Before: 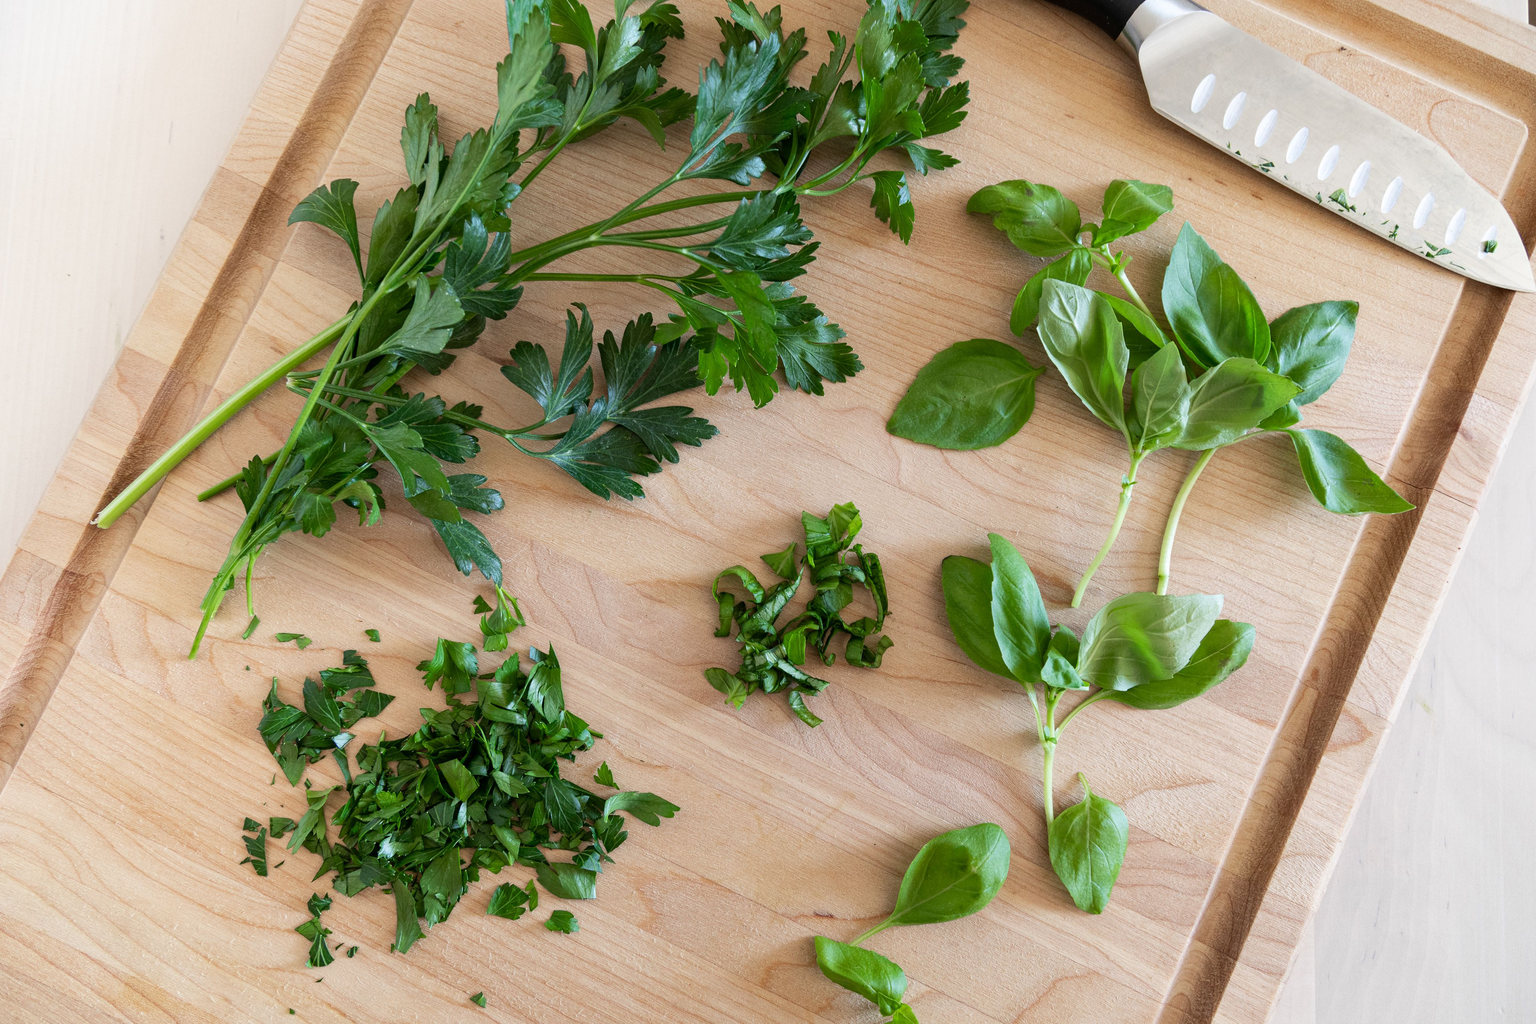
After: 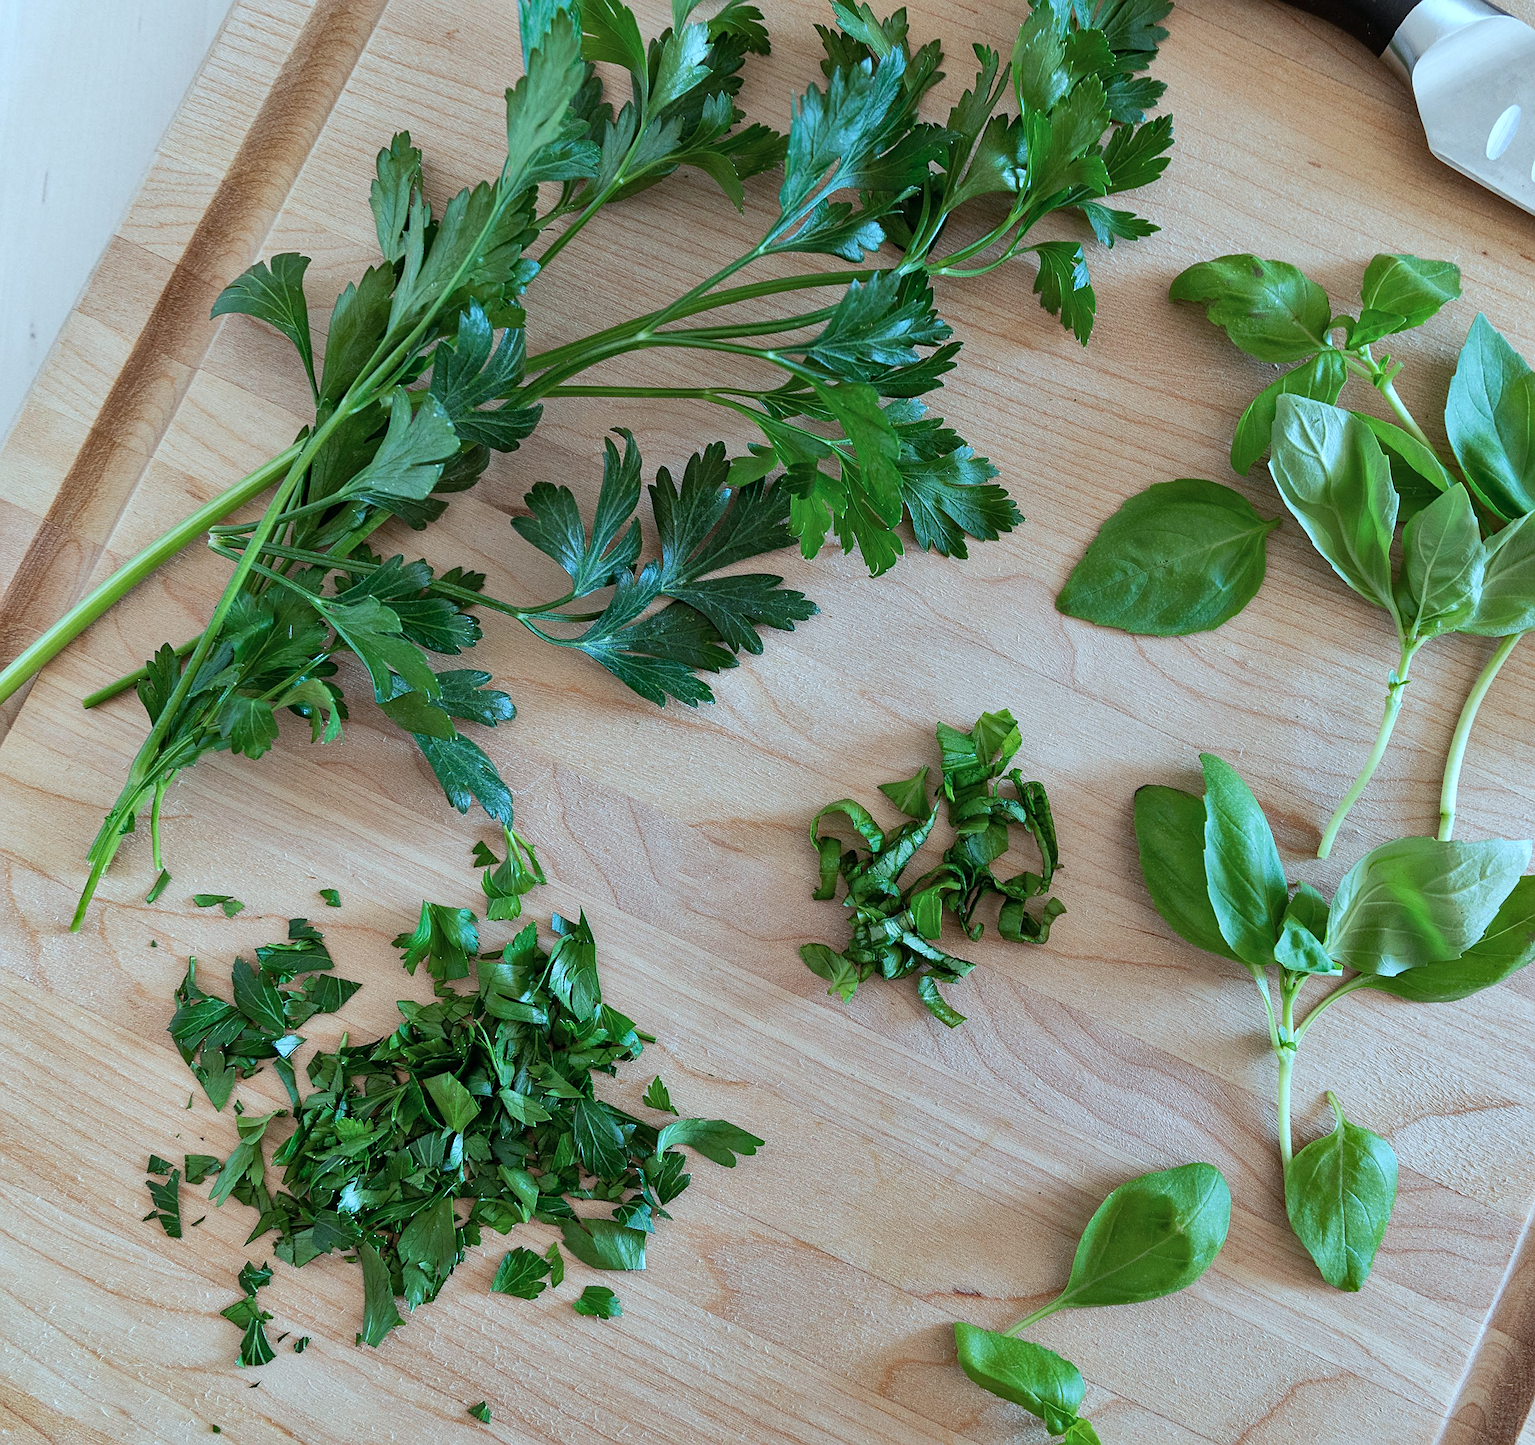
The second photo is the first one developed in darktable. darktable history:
color correction: highlights a* -10.69, highlights b* -19.19
crop and rotate: left 9.061%, right 20.142%
shadows and highlights: soften with gaussian
sharpen: amount 0.55
